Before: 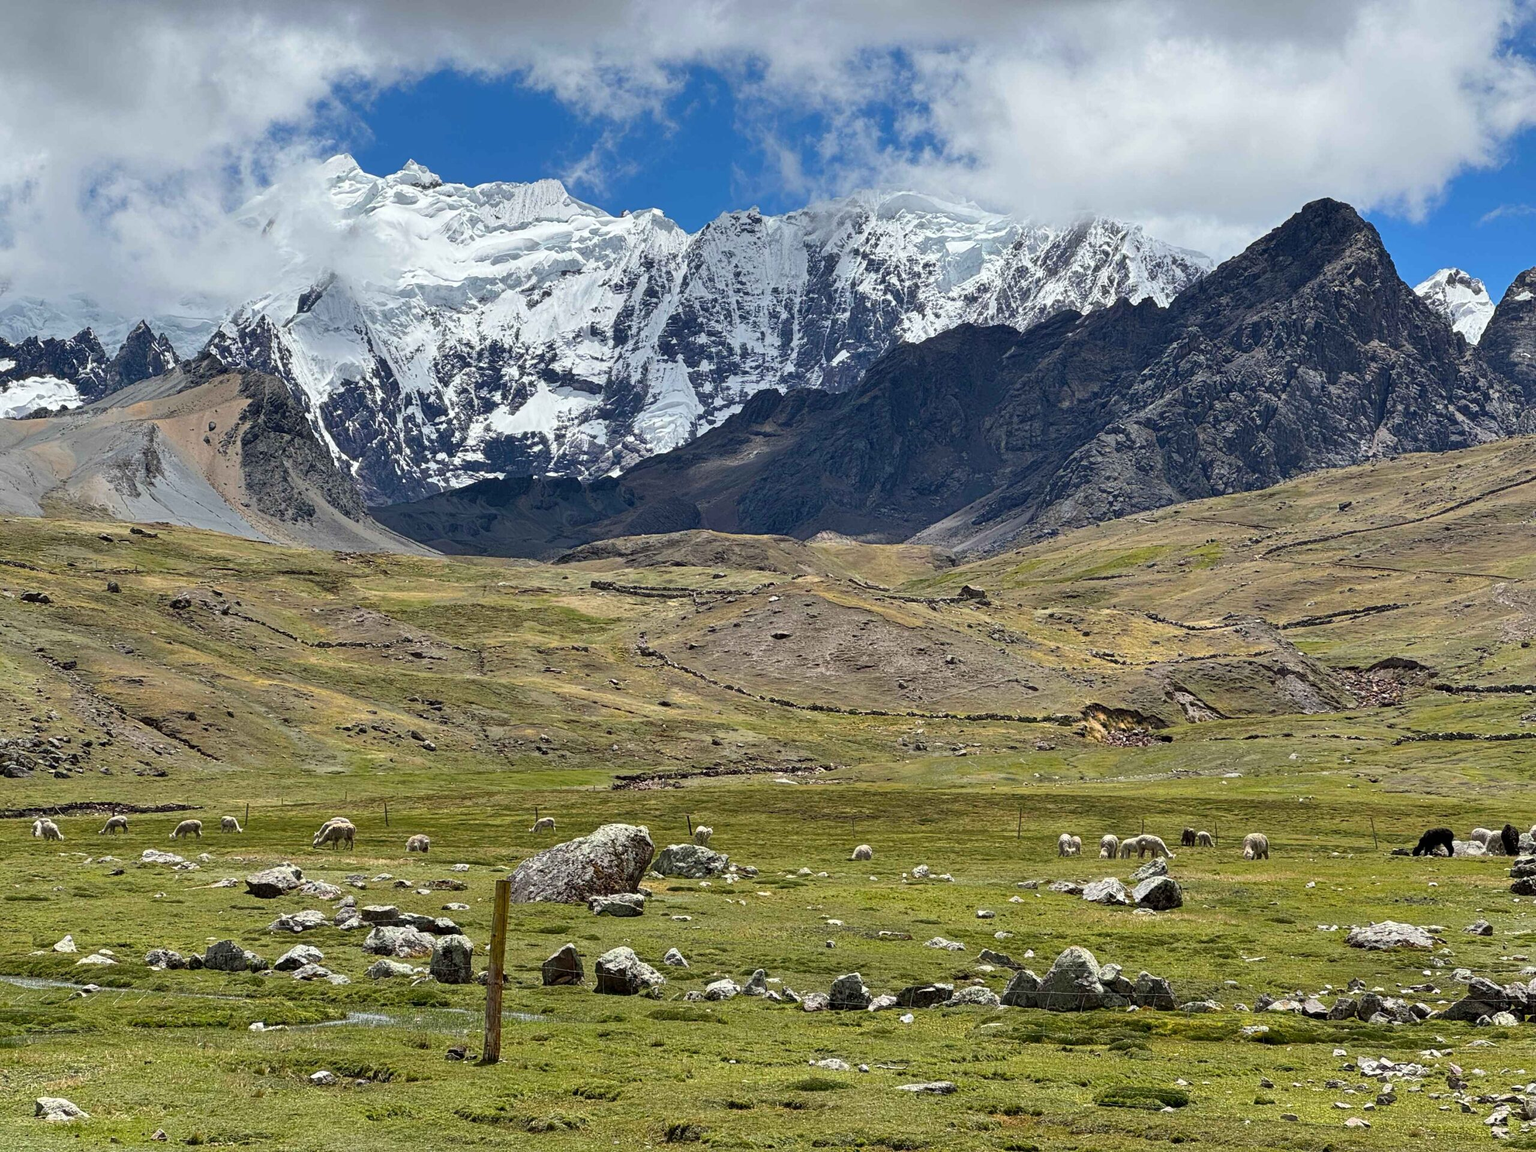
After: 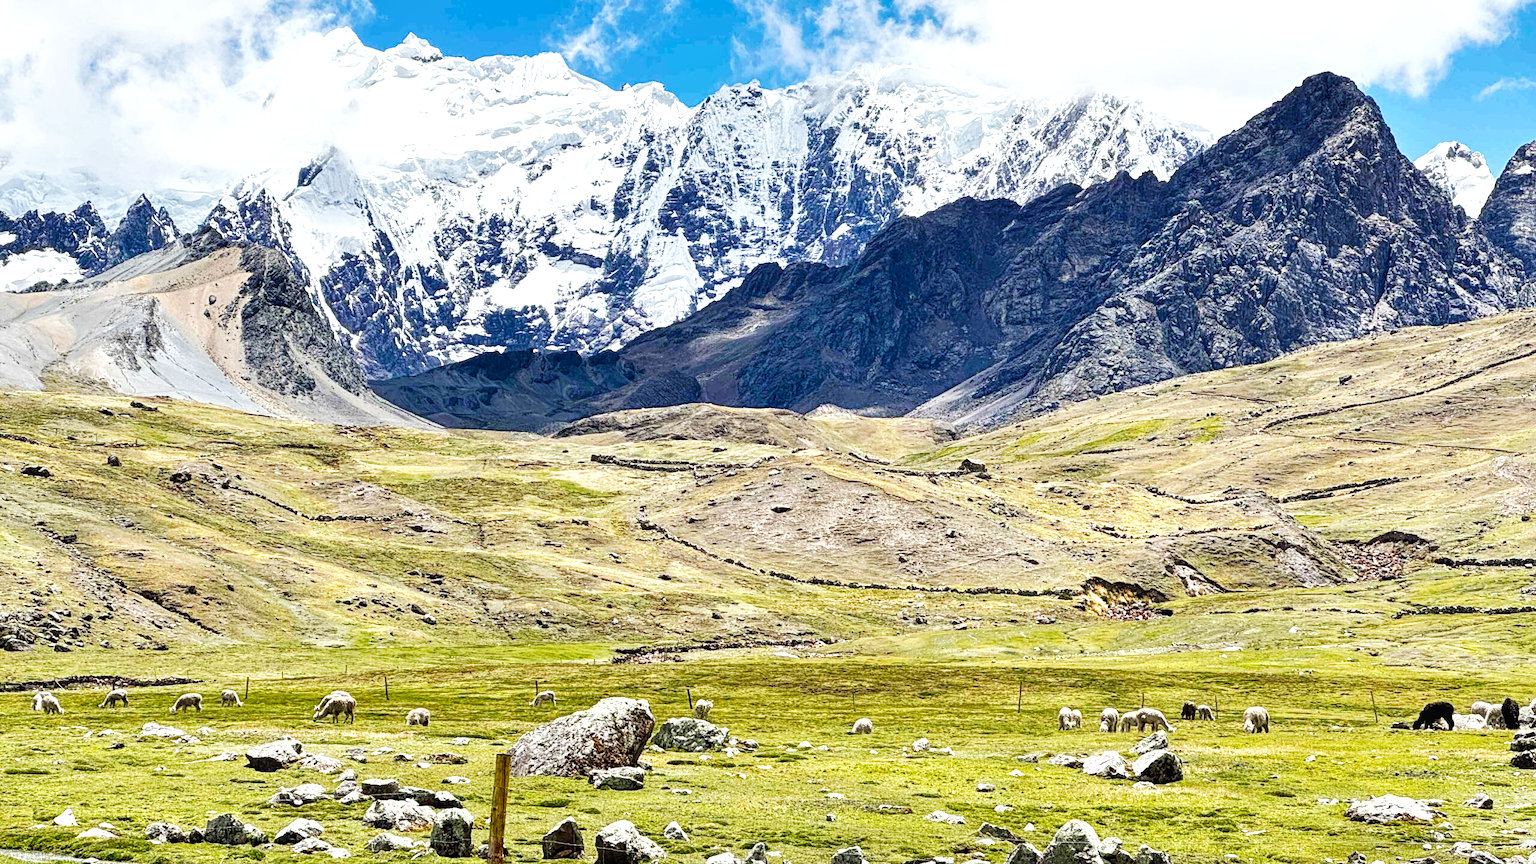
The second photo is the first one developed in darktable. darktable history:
local contrast: highlights 99%, shadows 86%, detail 160%, midtone range 0.2
base curve: curves: ch0 [(0, 0) (0.007, 0.004) (0.027, 0.03) (0.046, 0.07) (0.207, 0.54) (0.442, 0.872) (0.673, 0.972) (1, 1)], preserve colors none
crop: top 11.038%, bottom 13.962%
